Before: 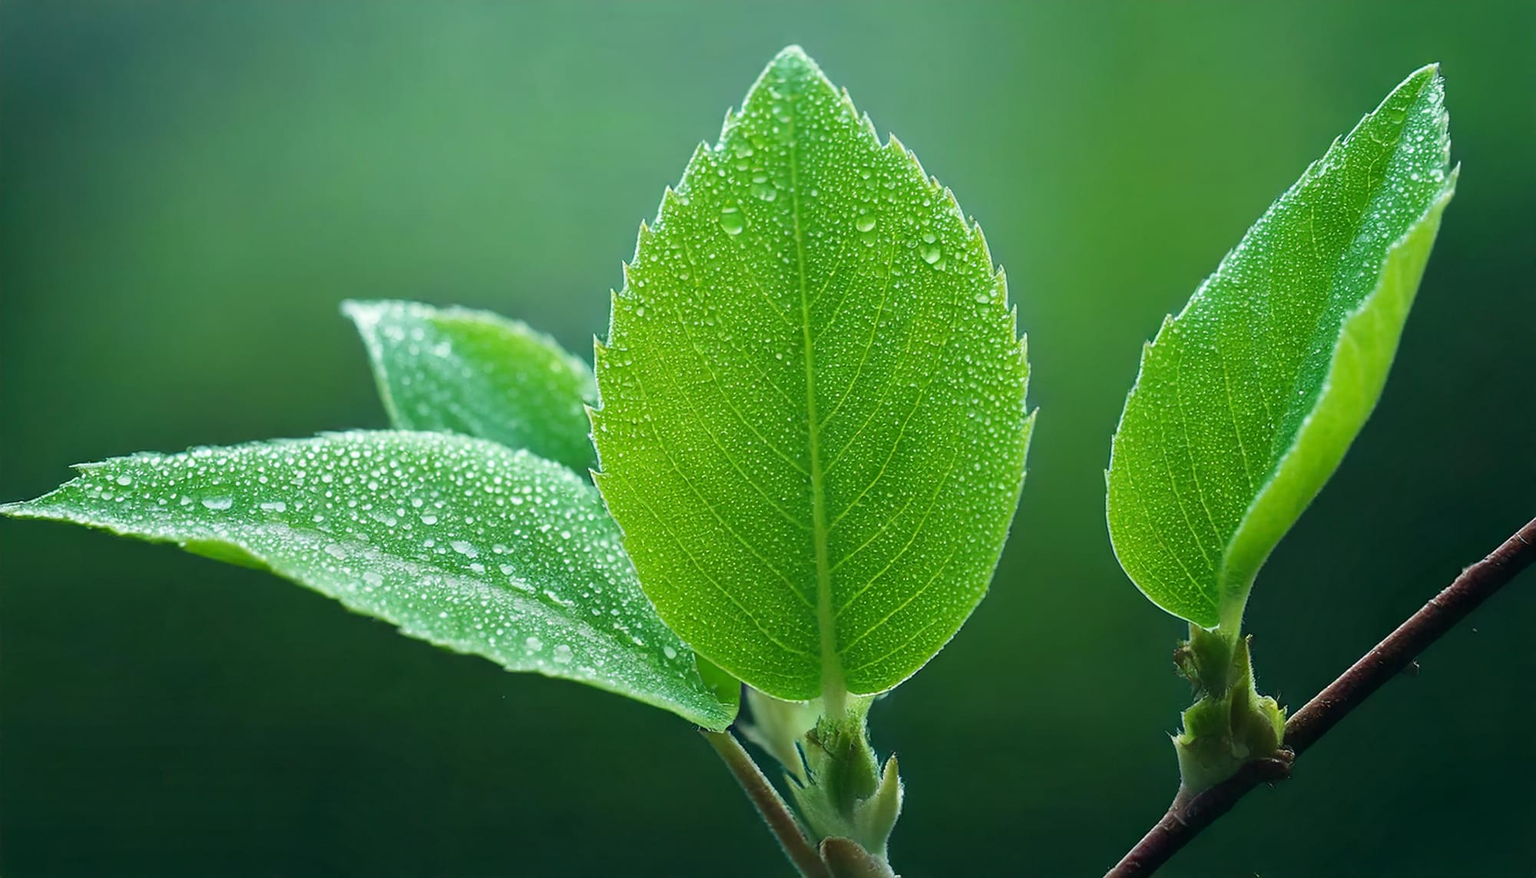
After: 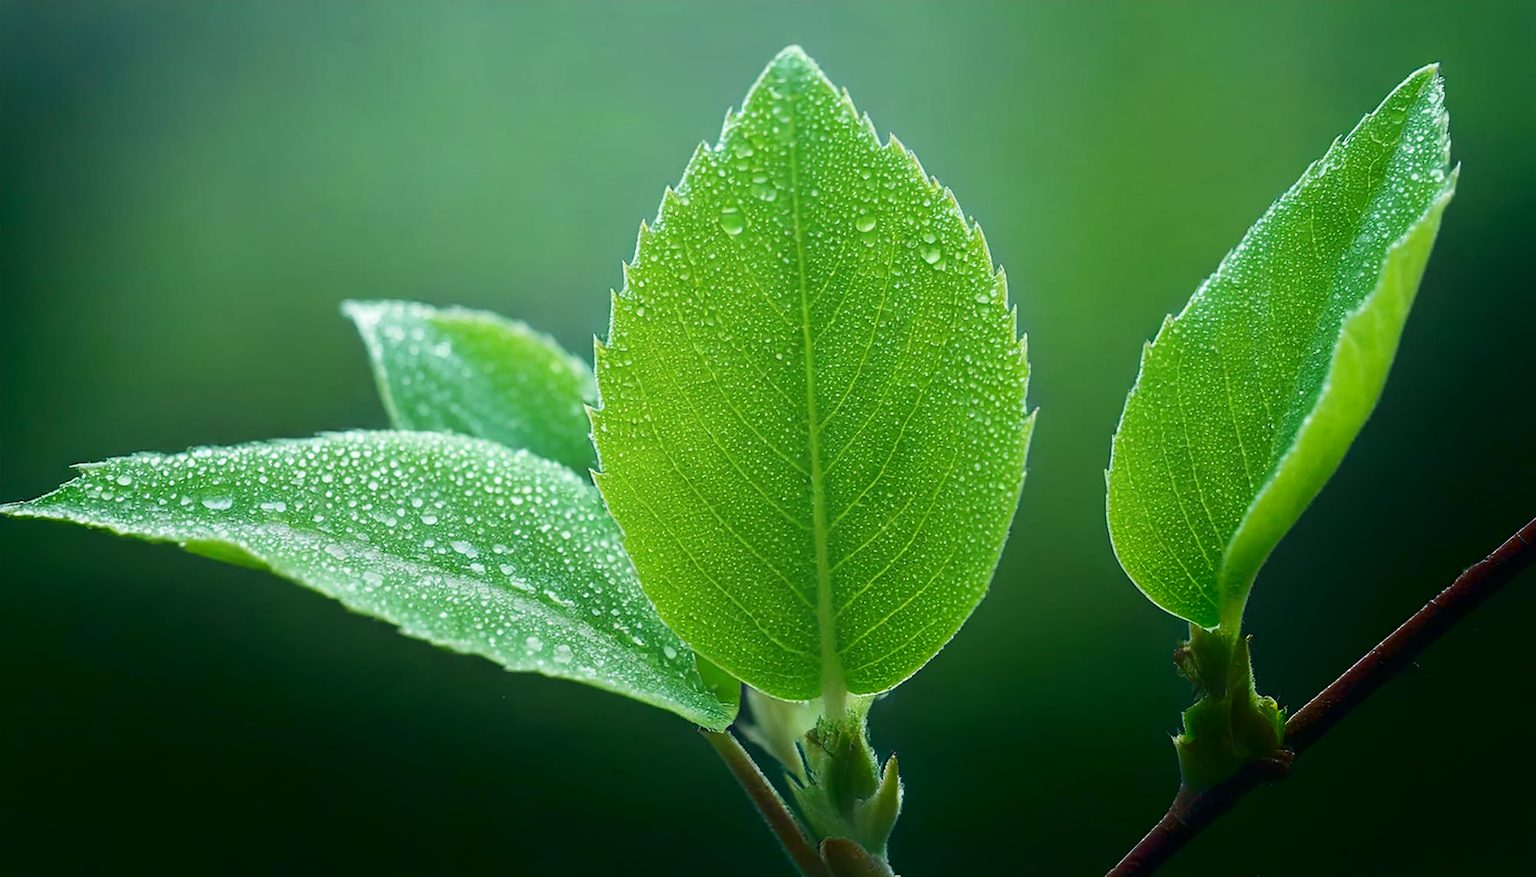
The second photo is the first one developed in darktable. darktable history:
shadows and highlights: shadows -71.05, highlights 36.23, soften with gaussian
